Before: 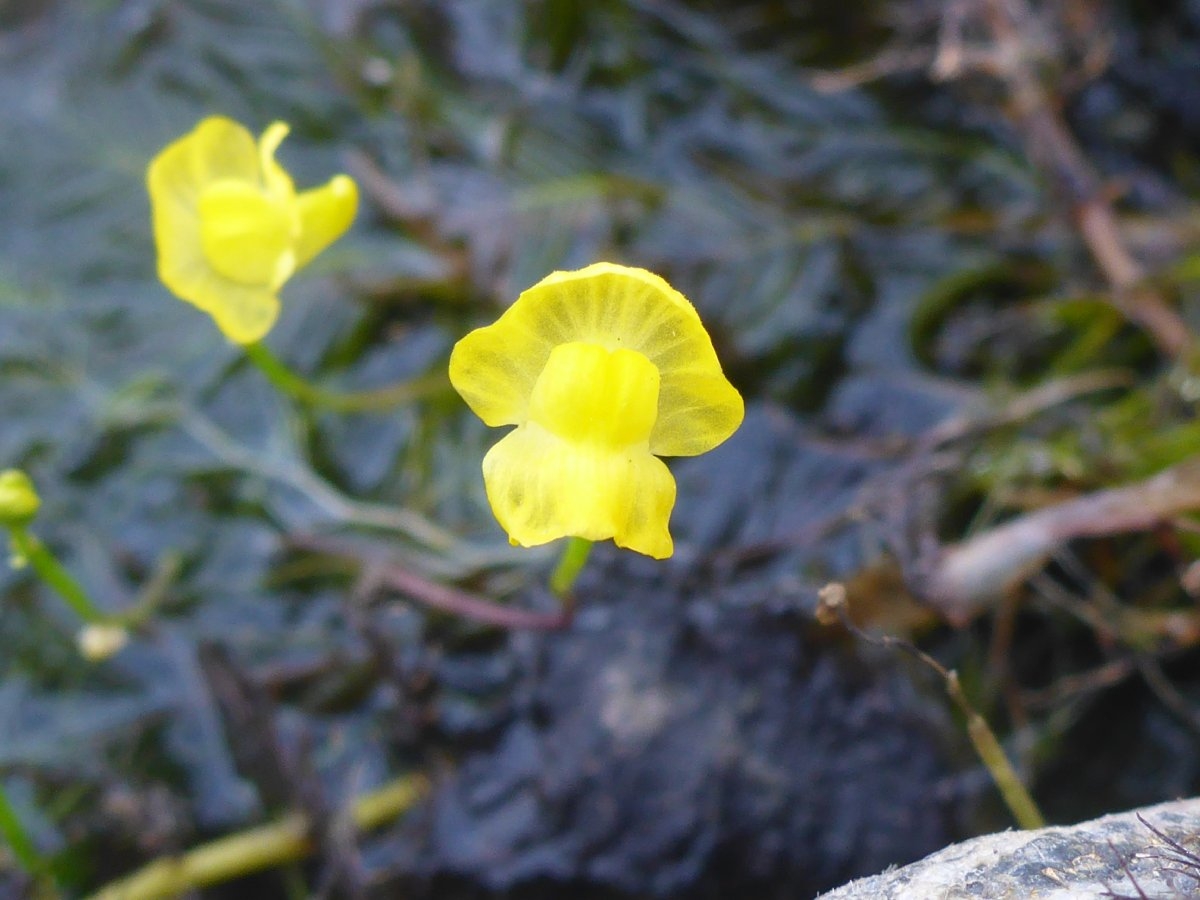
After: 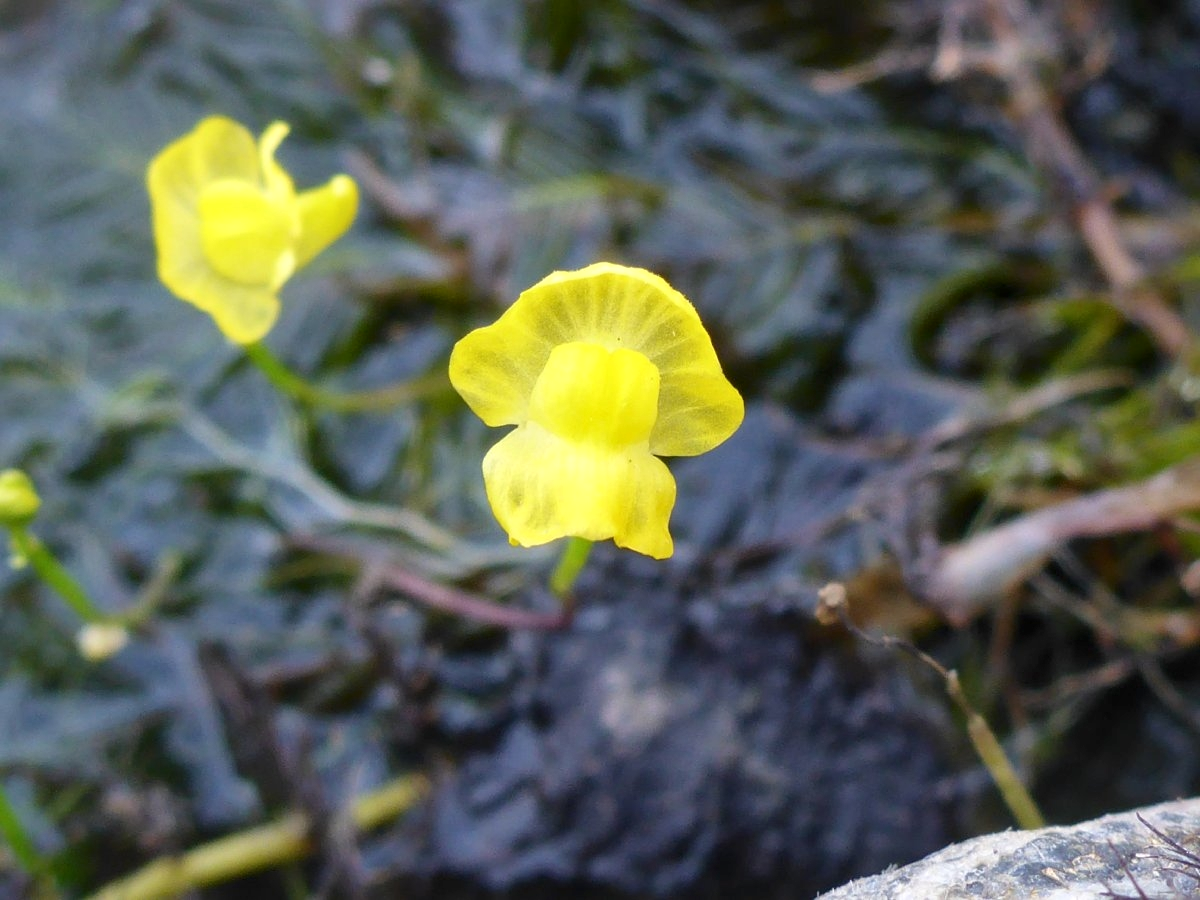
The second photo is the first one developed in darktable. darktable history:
local contrast: mode bilateral grid, contrast 20, coarseness 50, detail 140%, midtone range 0.2
